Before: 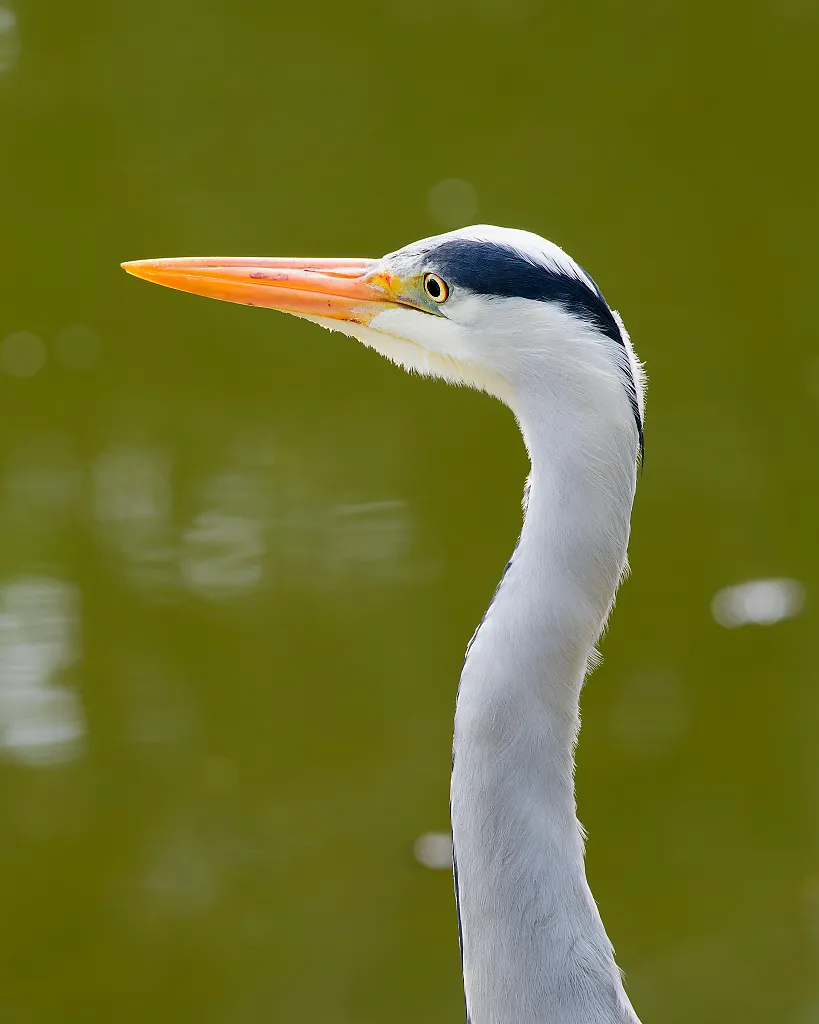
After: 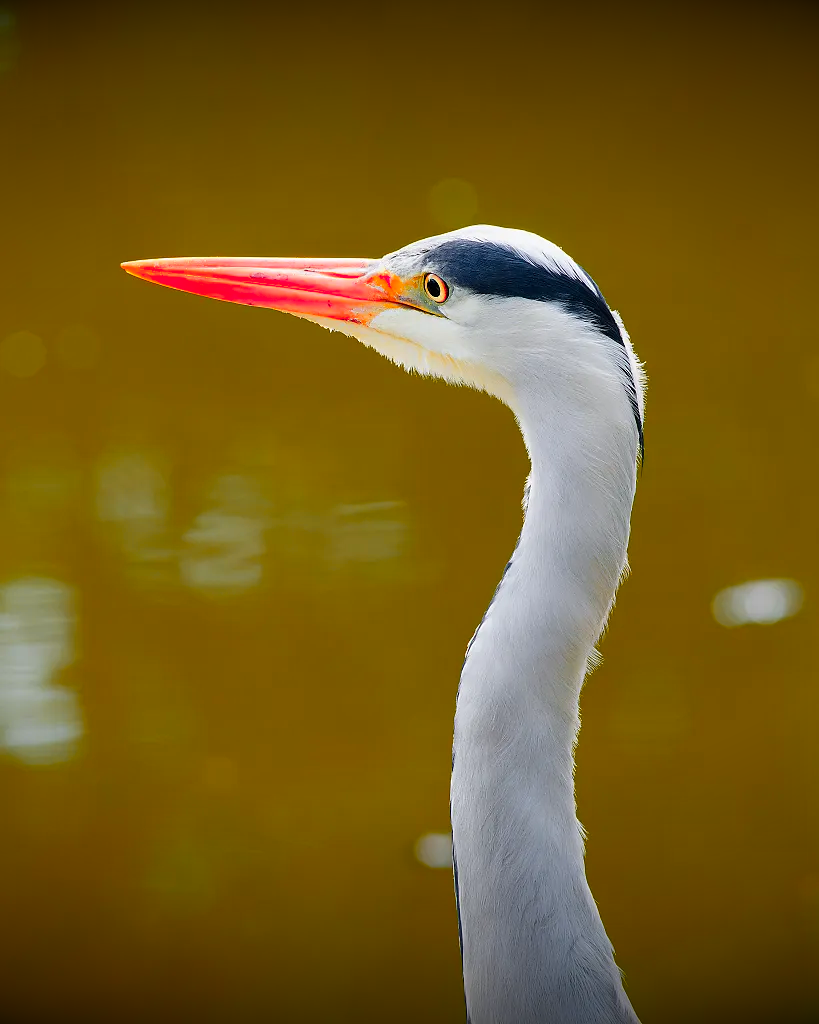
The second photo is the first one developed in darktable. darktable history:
color zones: curves: ch1 [(0.24, 0.629) (0.75, 0.5)]; ch2 [(0.255, 0.454) (0.745, 0.491)], mix 102.12%
vignetting: fall-off start 98.29%, fall-off radius 100%, brightness -1, saturation 0.5, width/height ratio 1.428
